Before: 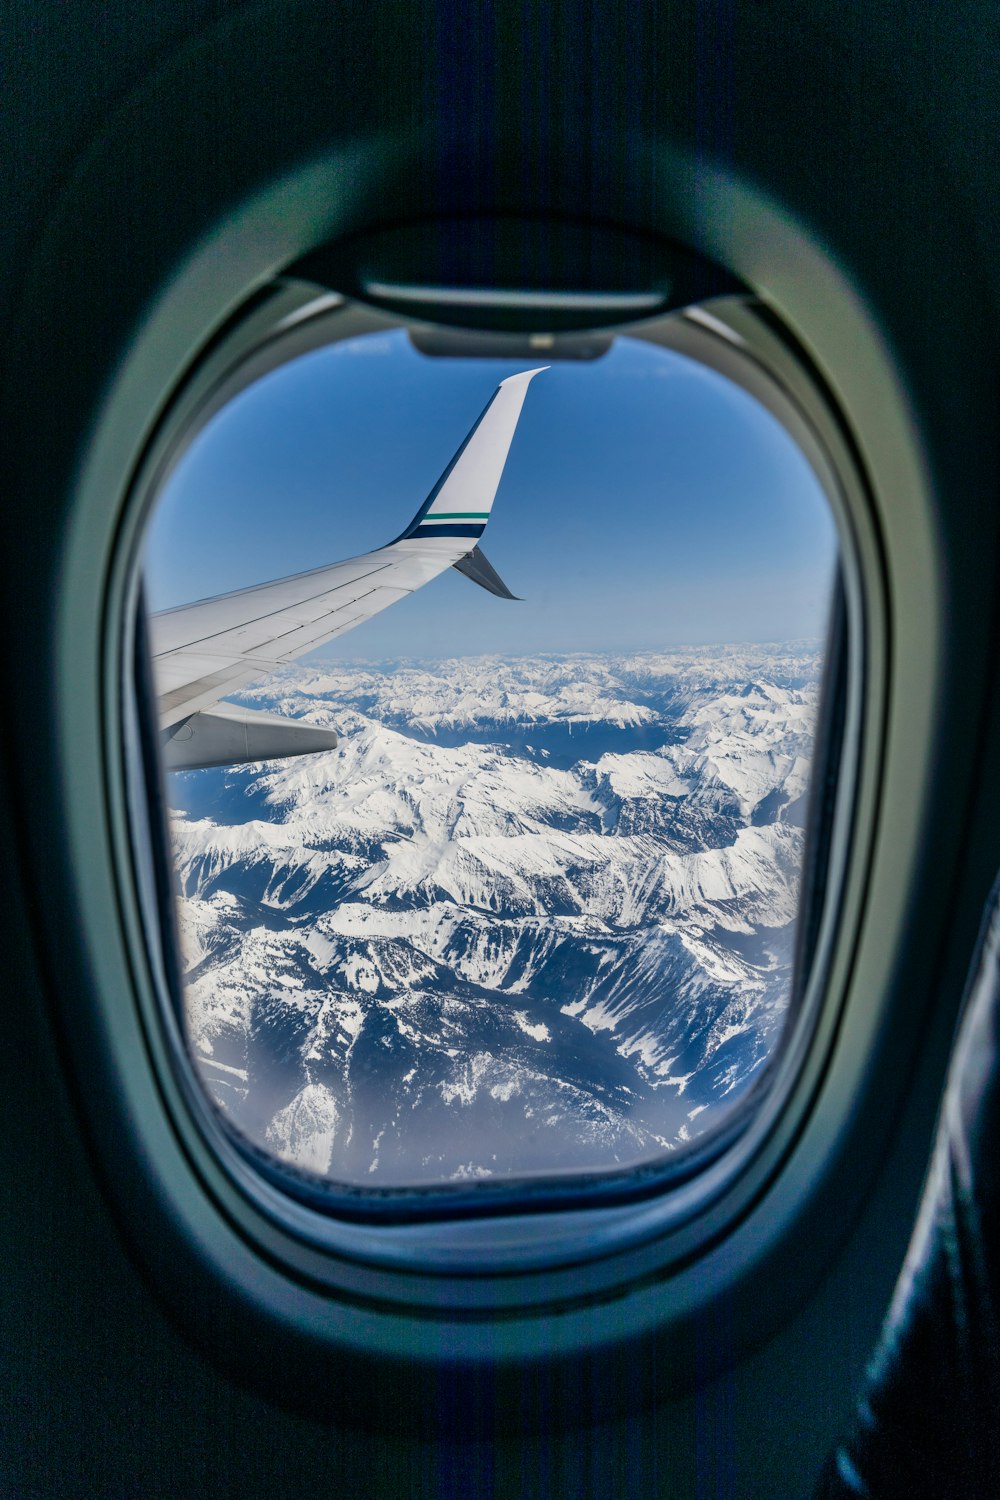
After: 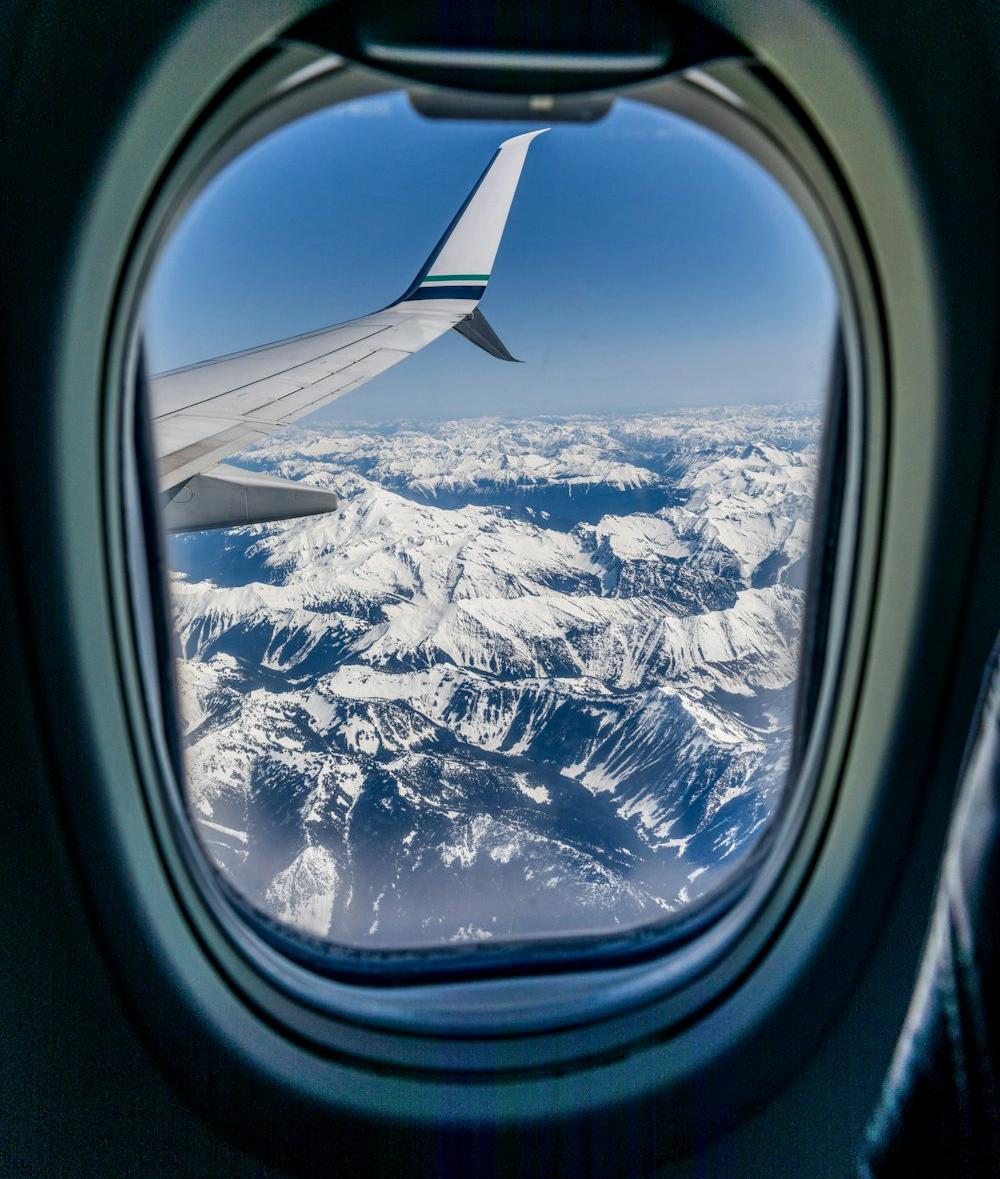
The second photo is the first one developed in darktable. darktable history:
local contrast: on, module defaults
crop and rotate: top 15.911%, bottom 5.457%
